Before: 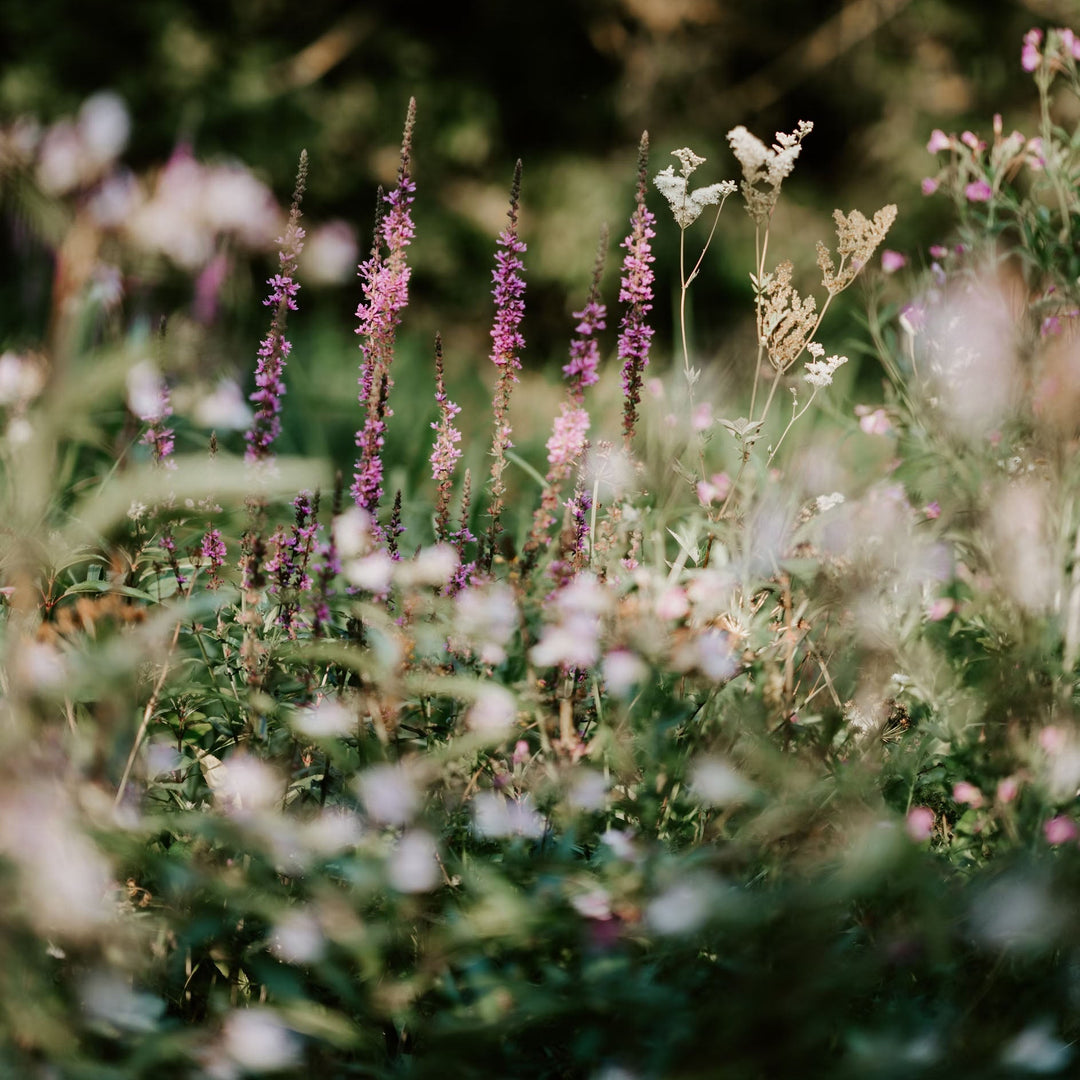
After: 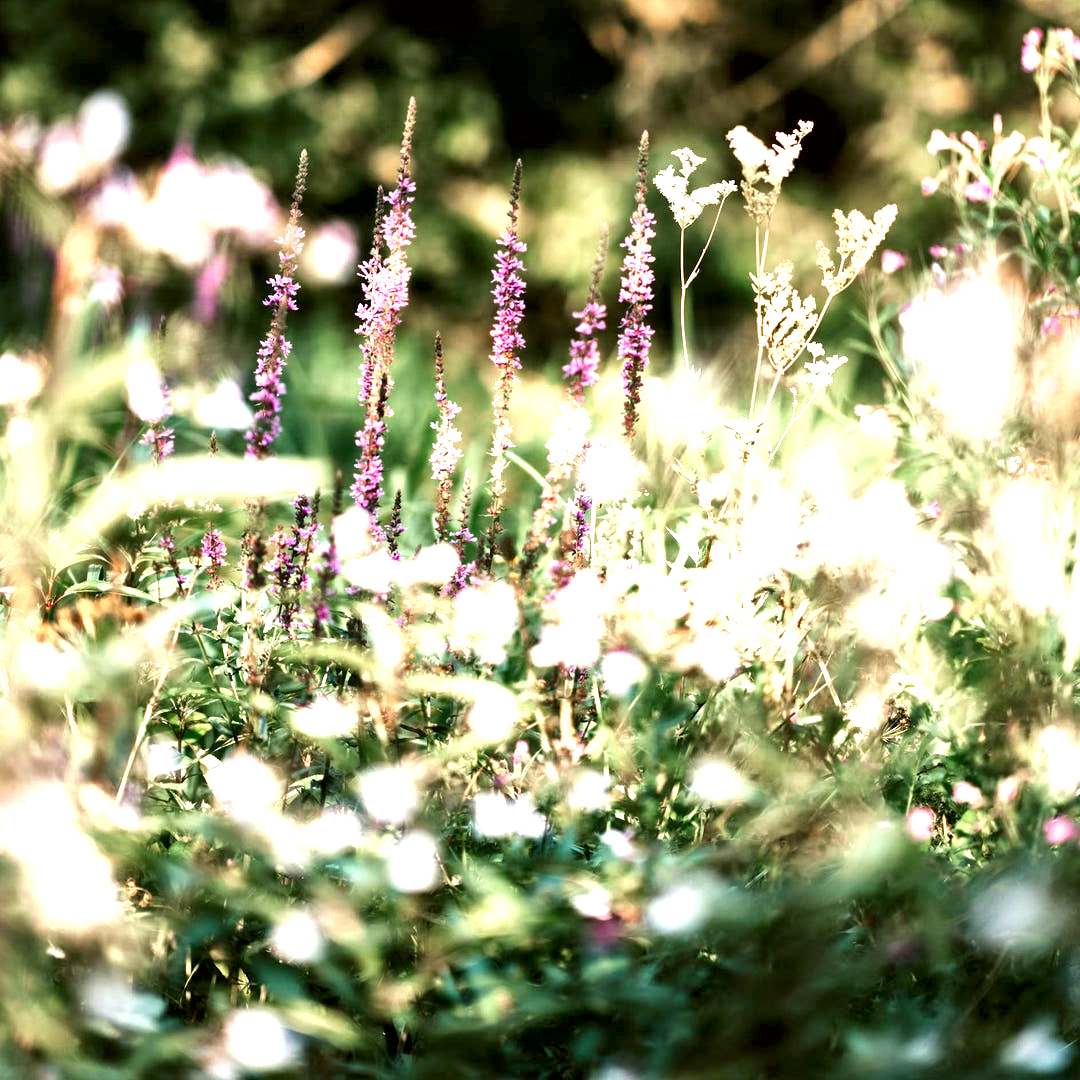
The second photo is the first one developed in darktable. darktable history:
exposure: black level correction 0.001, exposure 1.724 EV, compensate highlight preservation false
local contrast: mode bilateral grid, contrast 25, coarseness 47, detail 152%, midtone range 0.2
